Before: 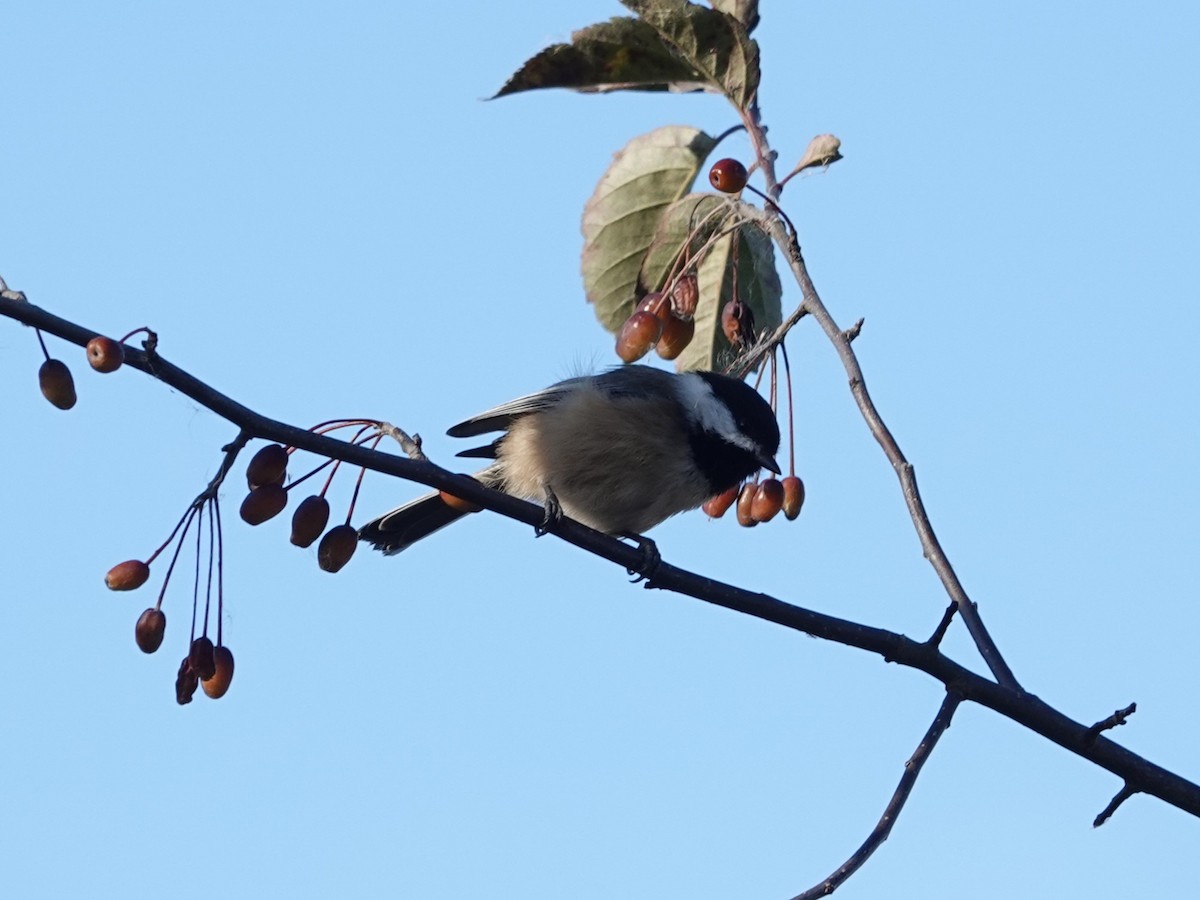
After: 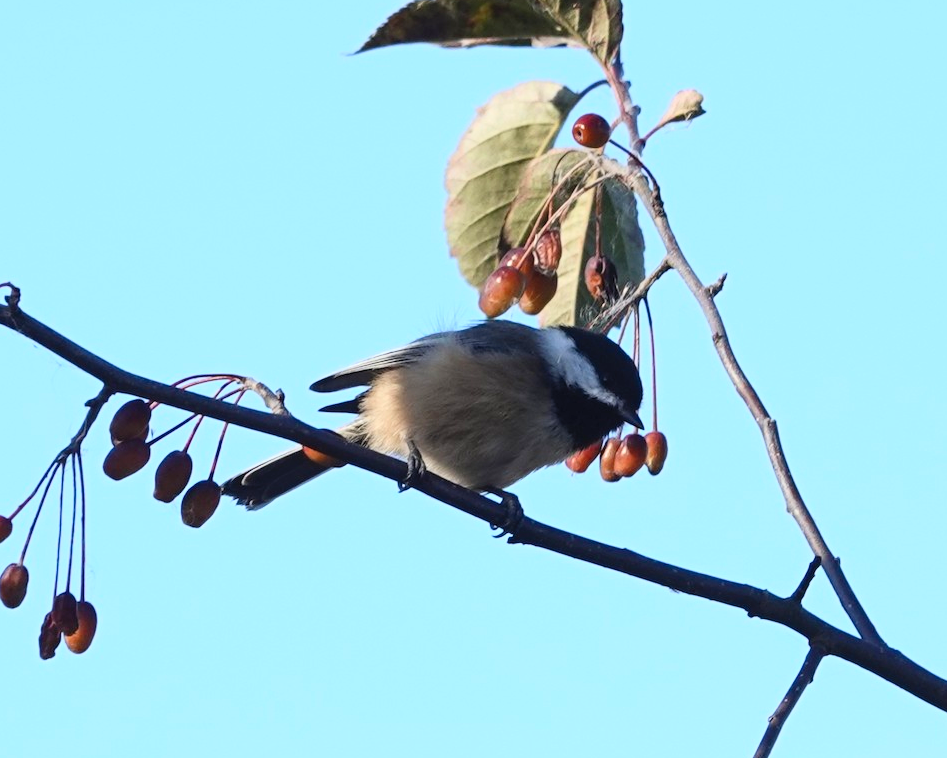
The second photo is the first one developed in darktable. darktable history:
contrast brightness saturation: contrast 0.235, brightness 0.256, saturation 0.37
crop: left 11.447%, top 5.085%, right 9.591%, bottom 10.656%
